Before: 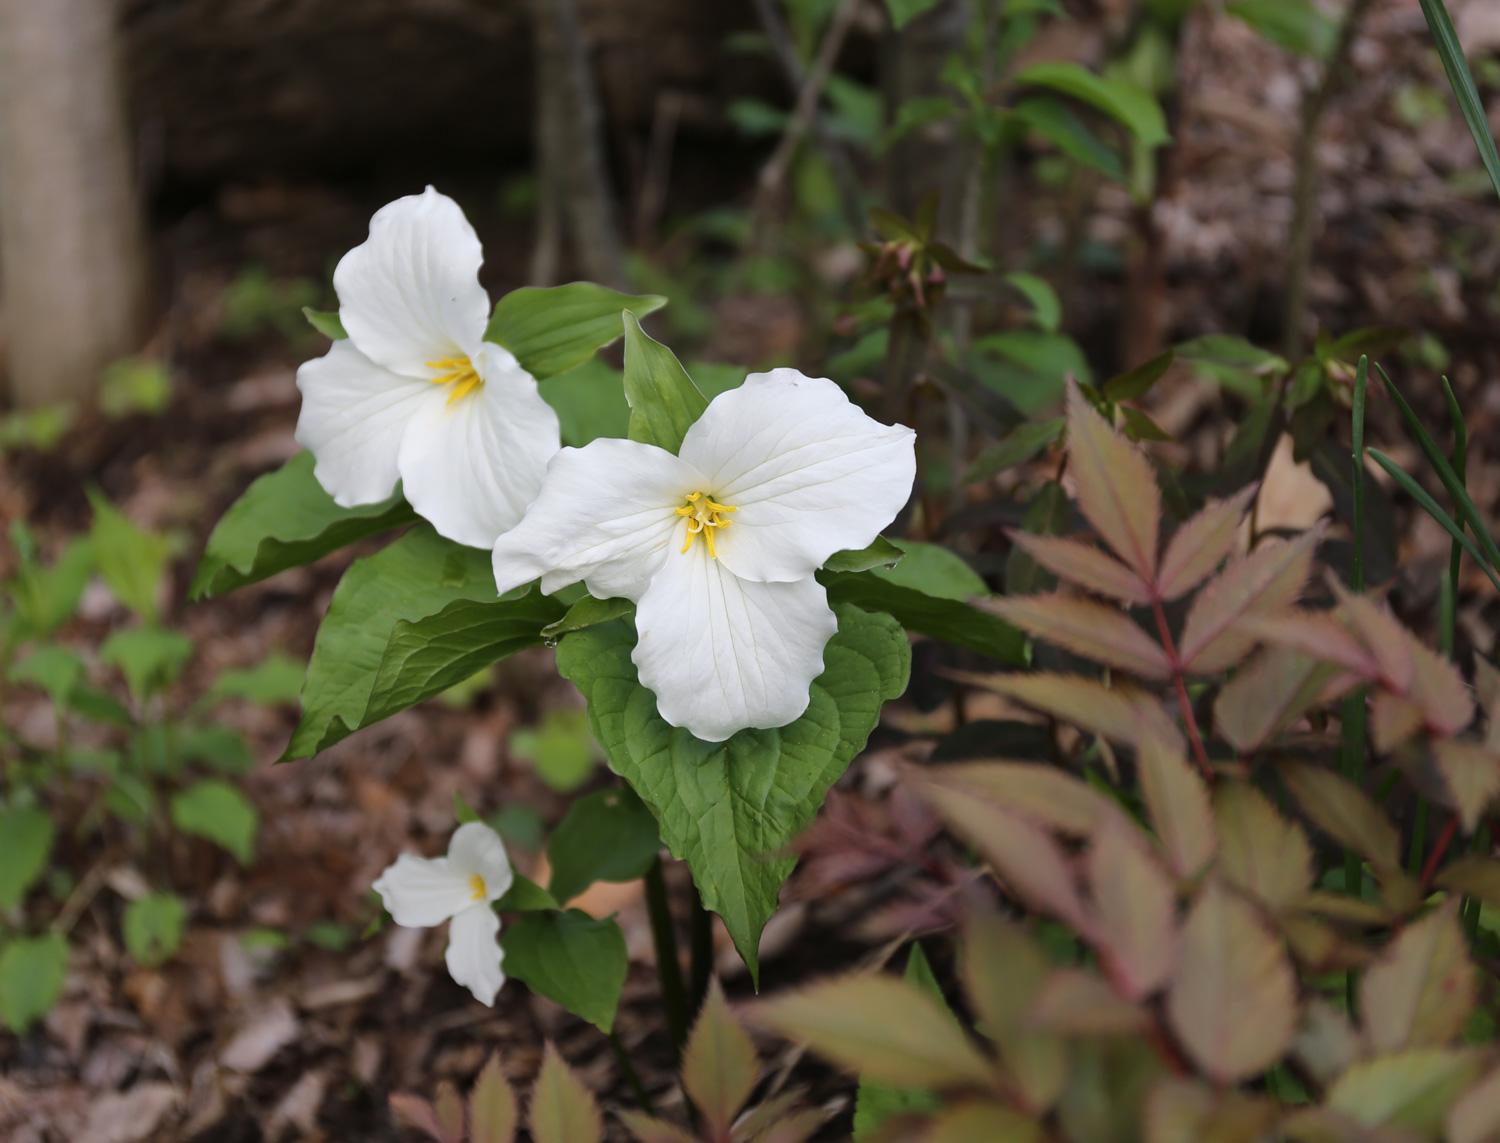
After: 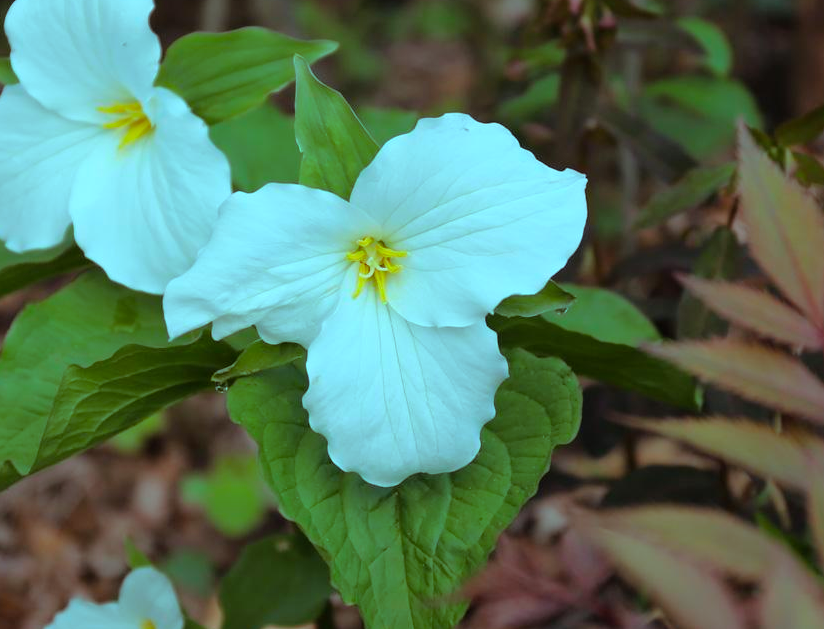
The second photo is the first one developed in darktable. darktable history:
crop and rotate: left 21.966%, top 22.34%, right 23.064%, bottom 22.582%
tone equalizer: -8 EV -0.452 EV, -7 EV -0.412 EV, -6 EV -0.341 EV, -5 EV -0.256 EV, -3 EV 0.229 EV, -2 EV 0.32 EV, -1 EV 0.371 EV, +0 EV 0.406 EV
color balance rgb: highlights gain › luminance -33.325%, highlights gain › chroma 5.629%, highlights gain › hue 215.18°, linear chroma grading › global chroma 15.383%, perceptual saturation grading › global saturation -0.151%
